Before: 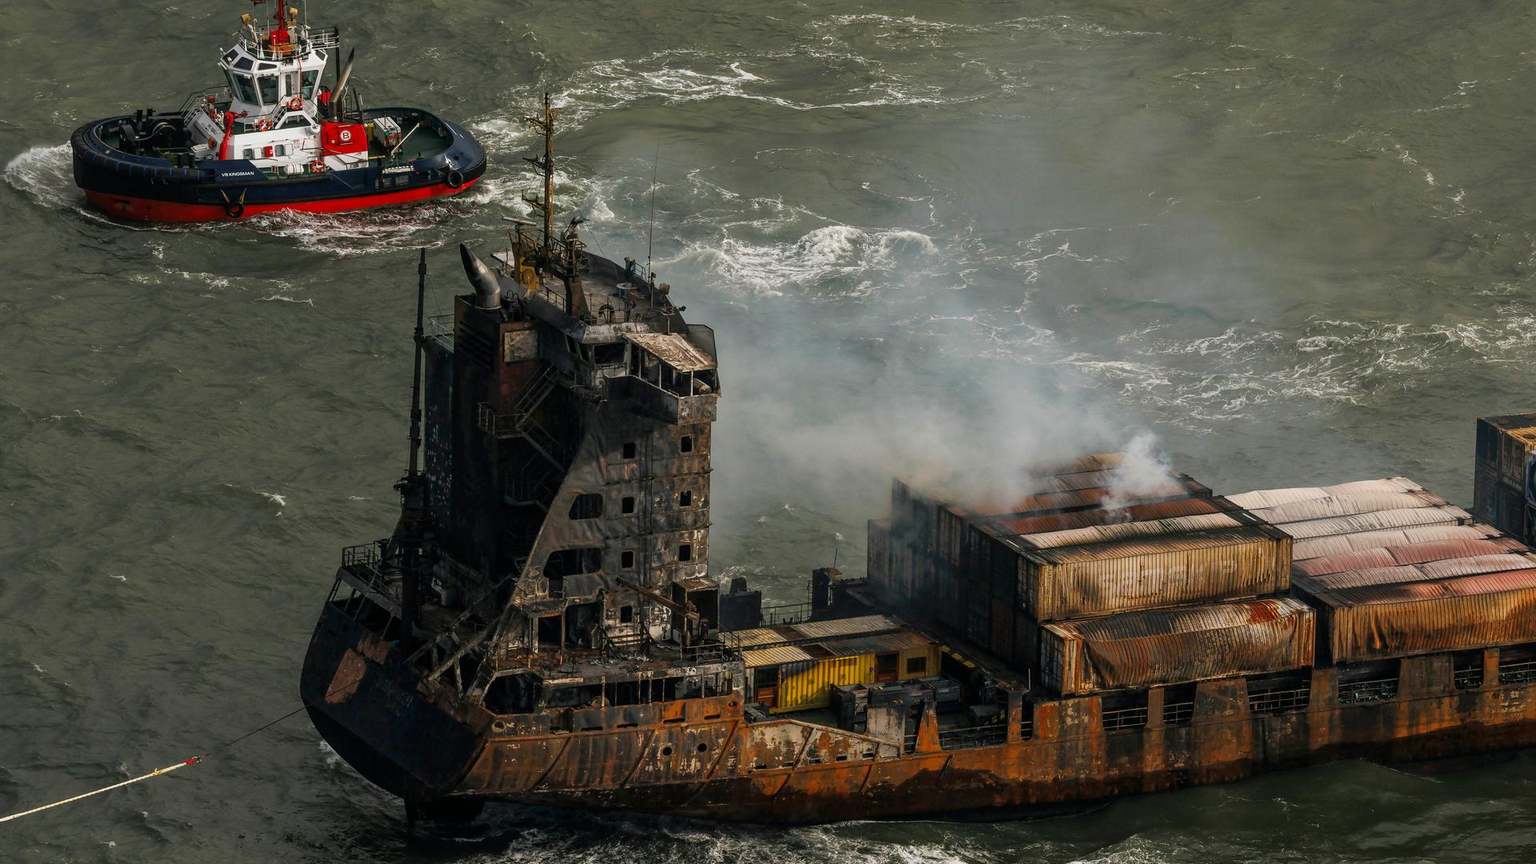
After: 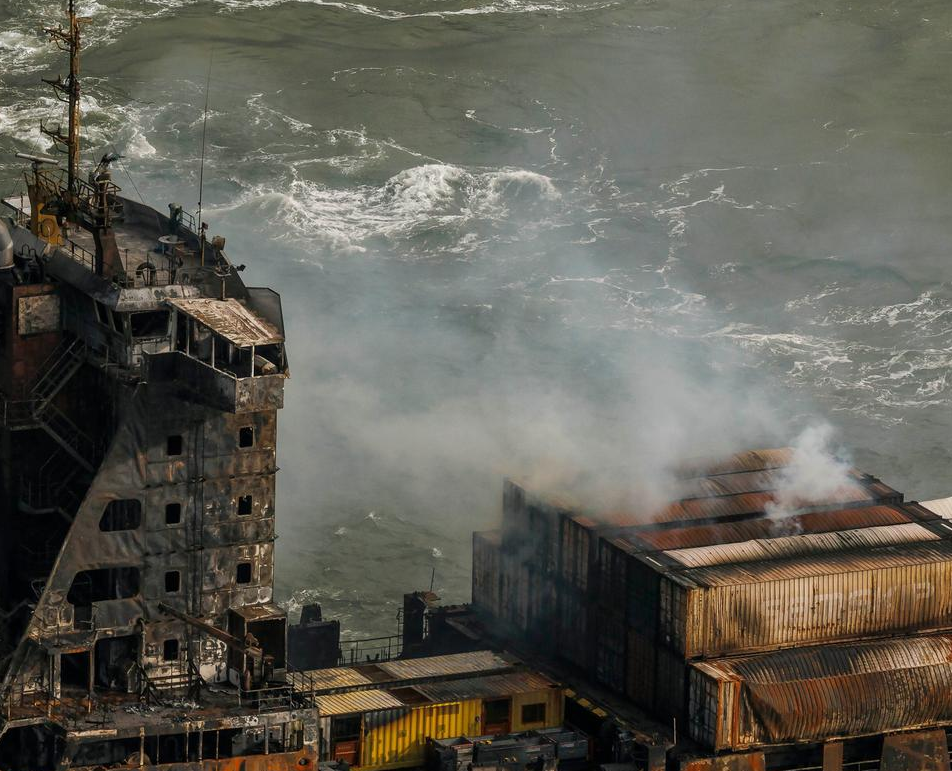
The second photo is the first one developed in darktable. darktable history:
crop: left 31.92%, top 11.004%, right 18.445%, bottom 17.603%
